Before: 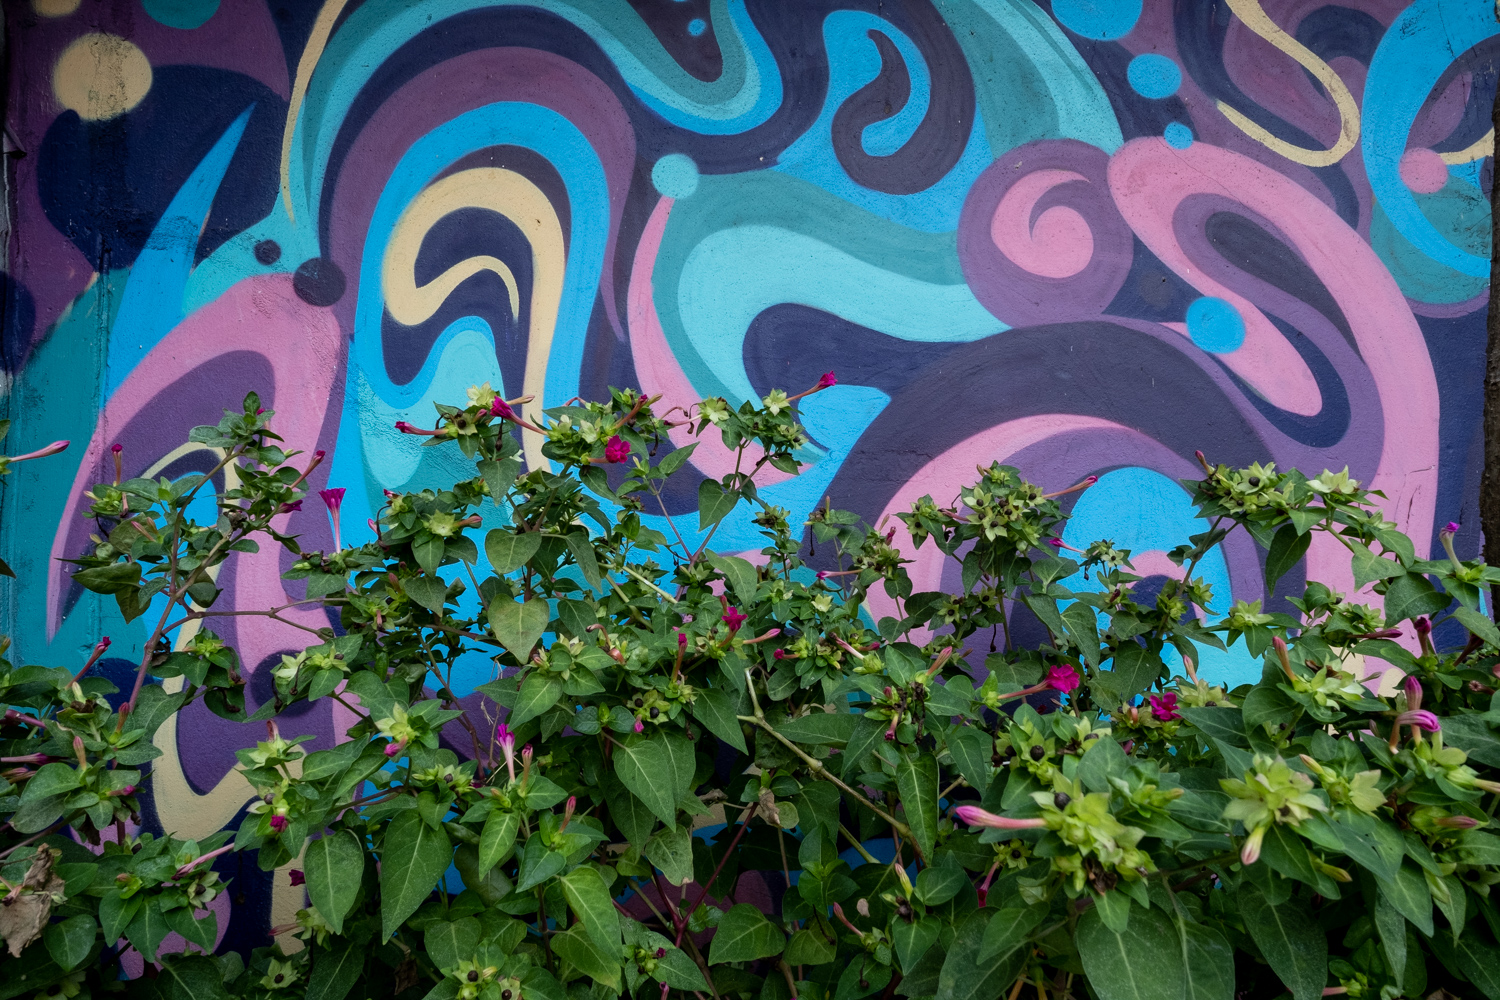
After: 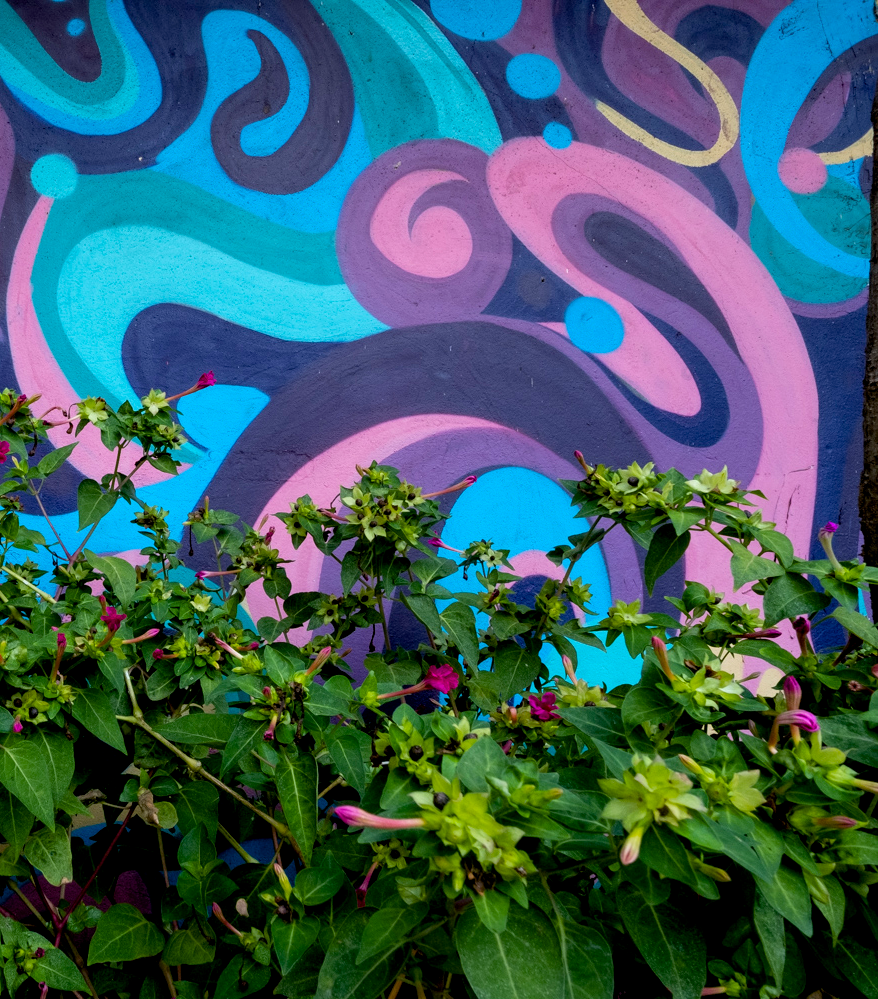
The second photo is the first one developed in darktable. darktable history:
exposure: black level correction 0.007, exposure 0.093 EV, compensate highlight preservation false
crop: left 41.402%
color balance rgb: perceptual saturation grading › global saturation 25%, global vibrance 20%
